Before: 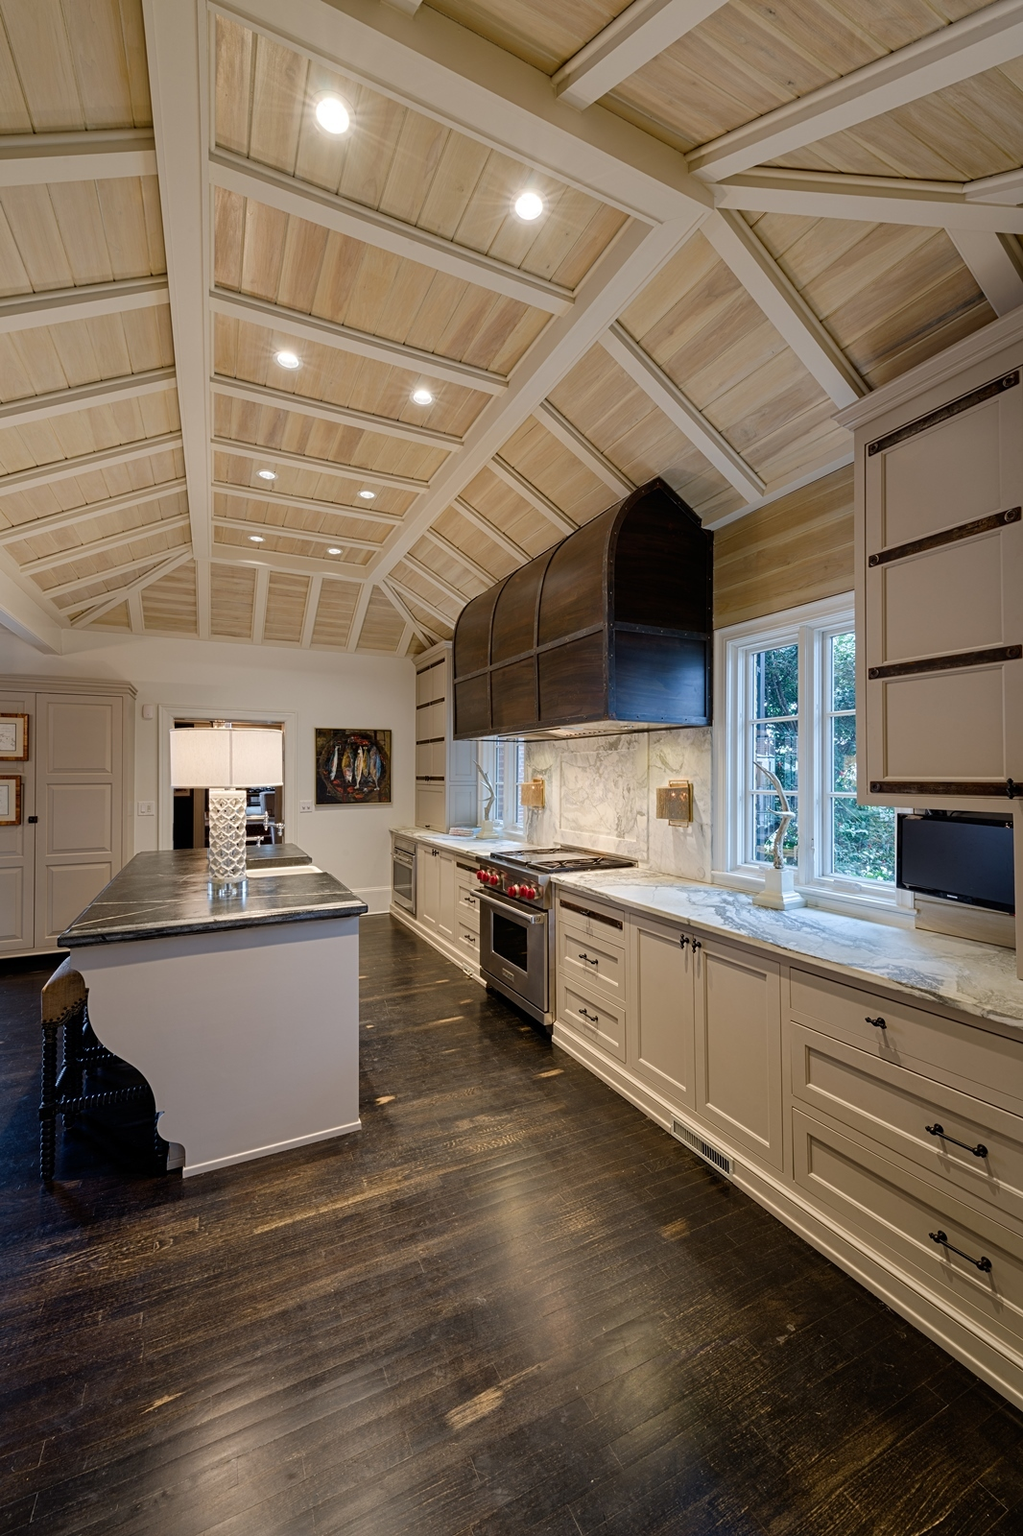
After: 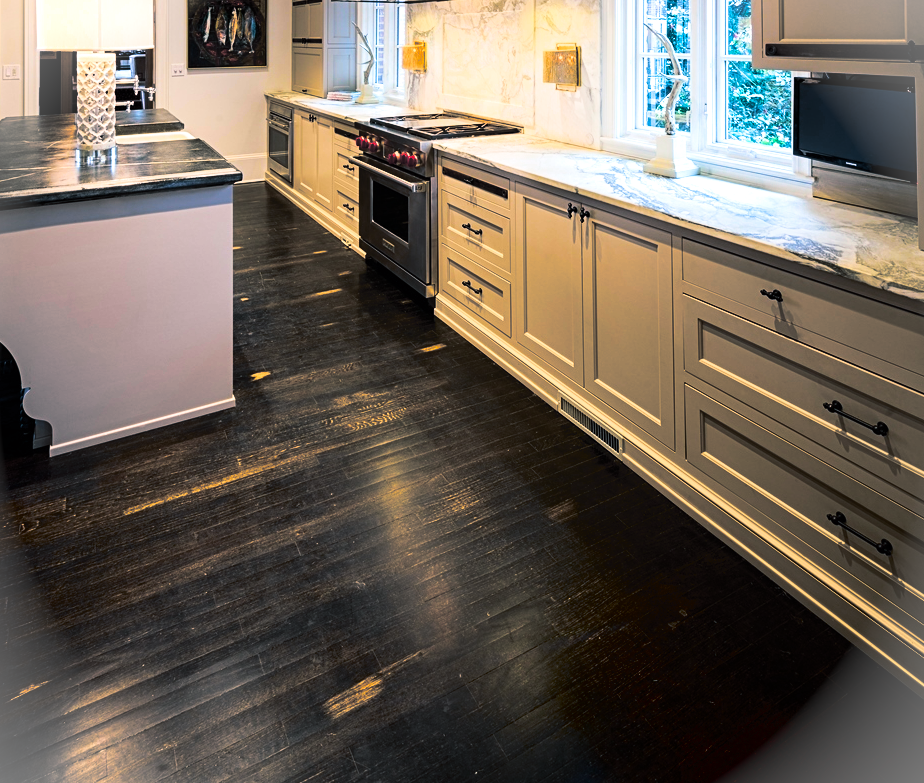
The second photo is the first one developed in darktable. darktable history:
color balance rgb: linear chroma grading › global chroma 9%, perceptual saturation grading › global saturation 36%, perceptual saturation grading › shadows 35%, perceptual brilliance grading › global brilliance 15%, perceptual brilliance grading › shadows -35%, global vibrance 15%
split-toning: shadows › hue 205.2°, shadows › saturation 0.29, highlights › hue 50.4°, highlights › saturation 0.38, balance -49.9
crop and rotate: left 13.306%, top 48.129%, bottom 2.928%
vignetting: fall-off start 100%, brightness 0.3, saturation 0
tone curve: curves: ch0 [(0, 0.001) (0.139, 0.096) (0.311, 0.278) (0.495, 0.531) (0.718, 0.816) (0.841, 0.909) (1, 0.967)]; ch1 [(0, 0) (0.272, 0.249) (0.388, 0.385) (0.469, 0.456) (0.495, 0.497) (0.538, 0.554) (0.578, 0.605) (0.707, 0.778) (1, 1)]; ch2 [(0, 0) (0.125, 0.089) (0.353, 0.329) (0.443, 0.408) (0.502, 0.499) (0.557, 0.542) (0.608, 0.635) (1, 1)], color space Lab, independent channels, preserve colors none
shadows and highlights: shadows -54.3, highlights 86.09, soften with gaussian
